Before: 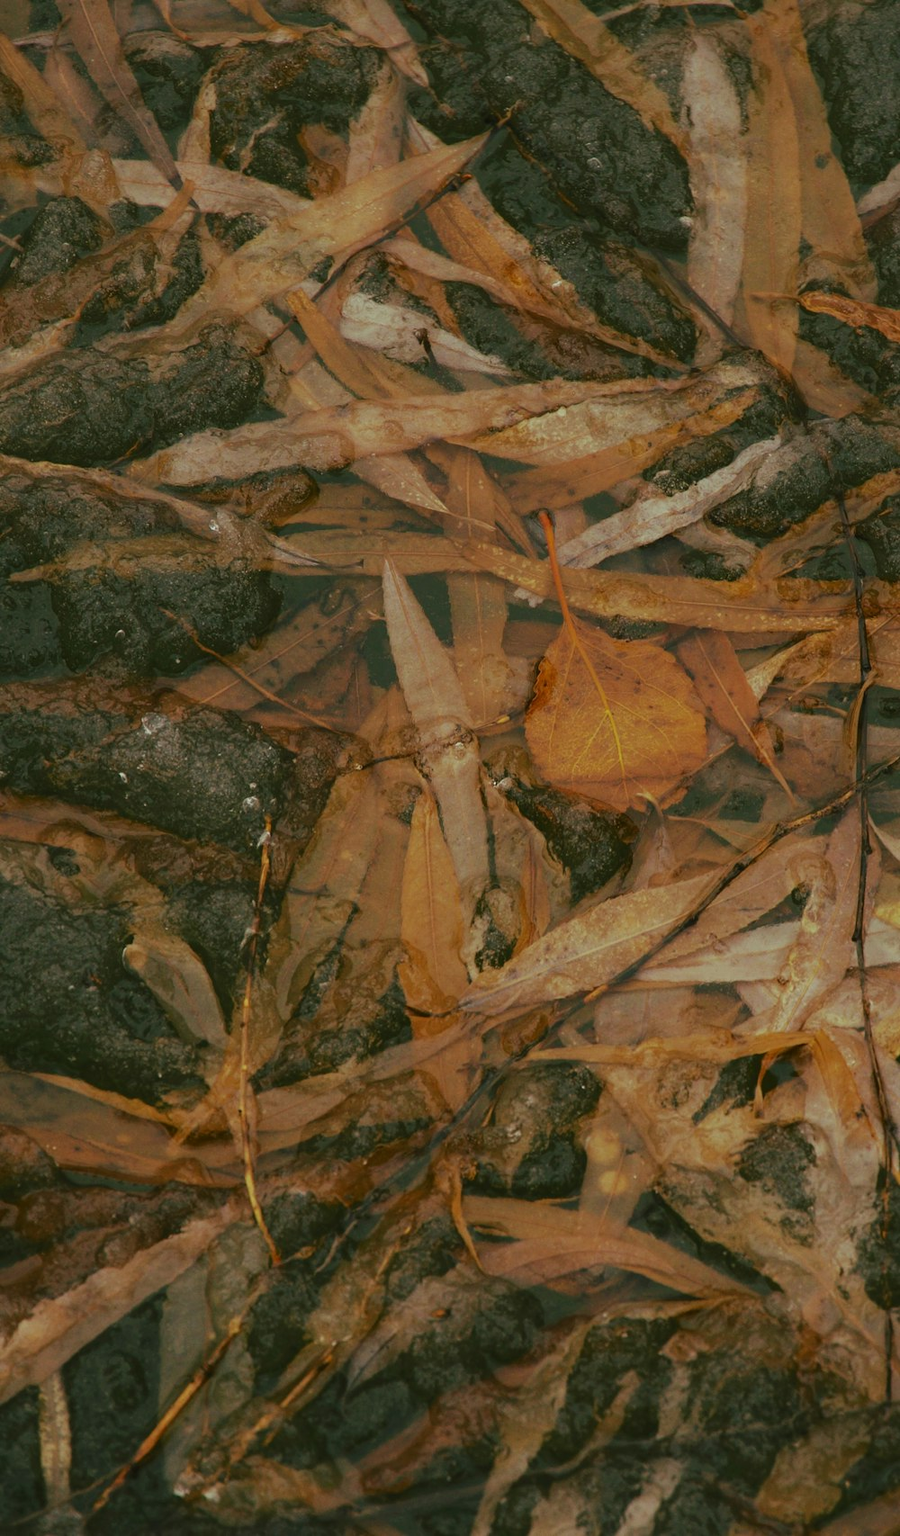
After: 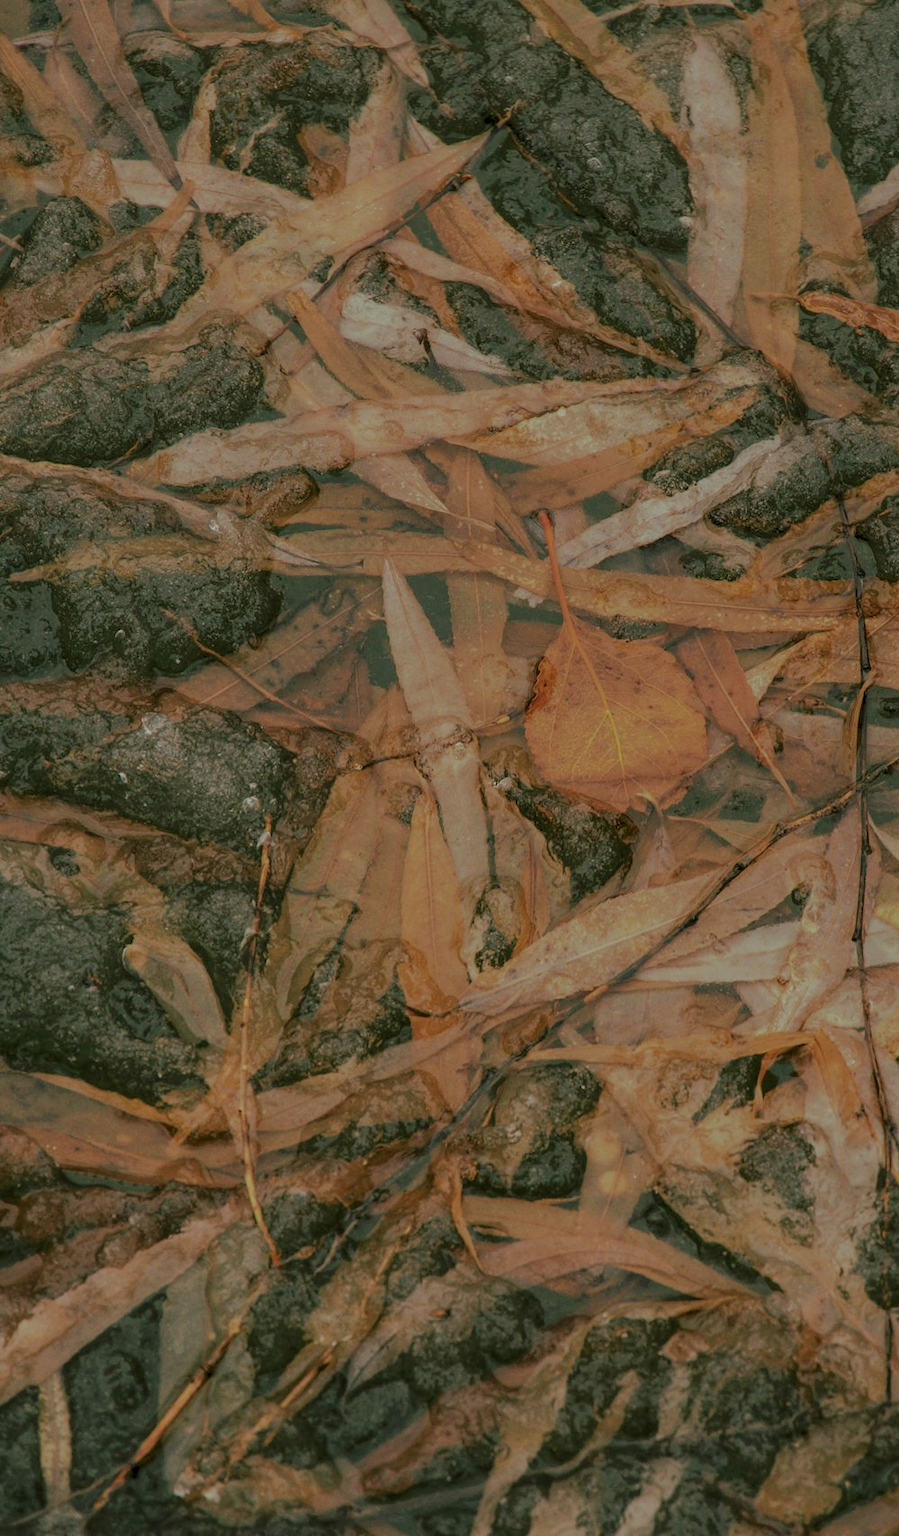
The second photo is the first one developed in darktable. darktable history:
local contrast: highlights 99%, shadows 89%, detail 160%, midtone range 0.2
filmic rgb: black relative exposure -8.02 EV, white relative exposure 8.04 EV, target black luminance 0%, hardness 2.42, latitude 75.89%, contrast 0.569, shadows ↔ highlights balance 0.009%
